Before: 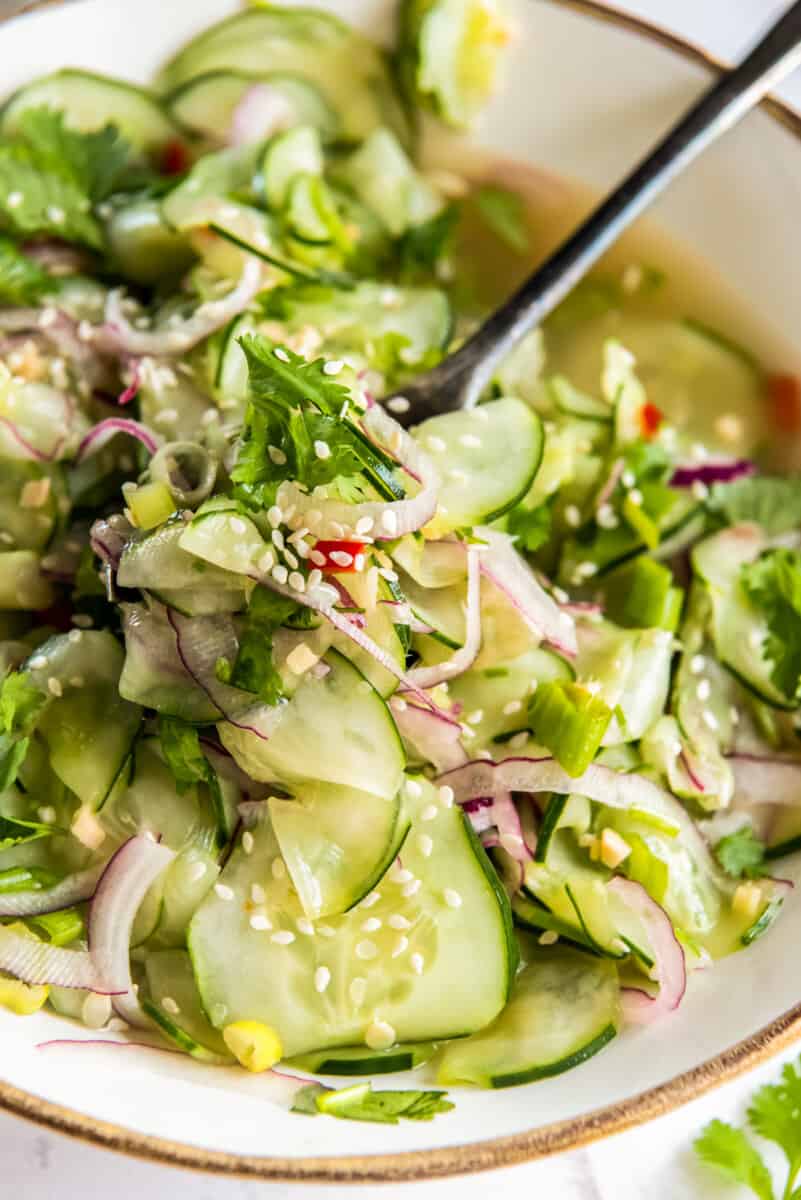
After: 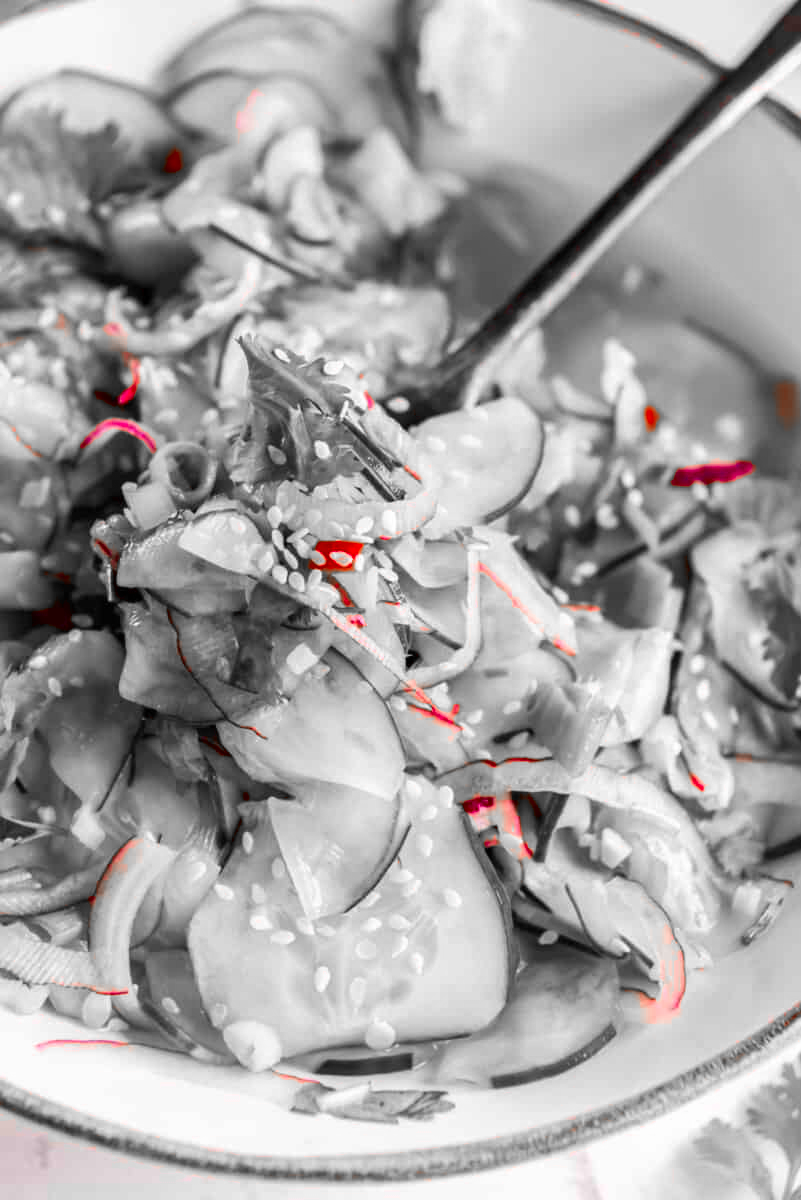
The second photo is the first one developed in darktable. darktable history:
color zones: curves: ch1 [(0, 0.831) (0.08, 0.771) (0.157, 0.268) (0.241, 0.207) (0.562, -0.005) (0.714, -0.013) (0.876, 0.01) (1, 0.831)], mix 100.41%
